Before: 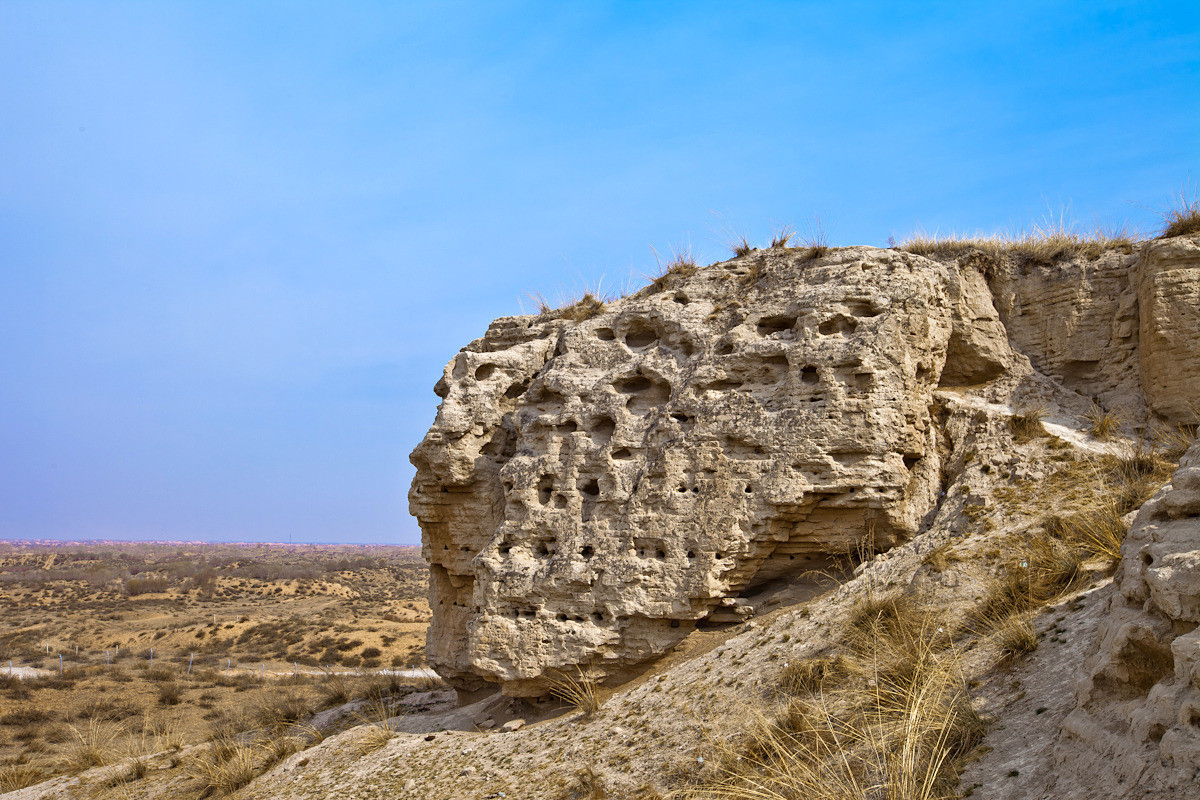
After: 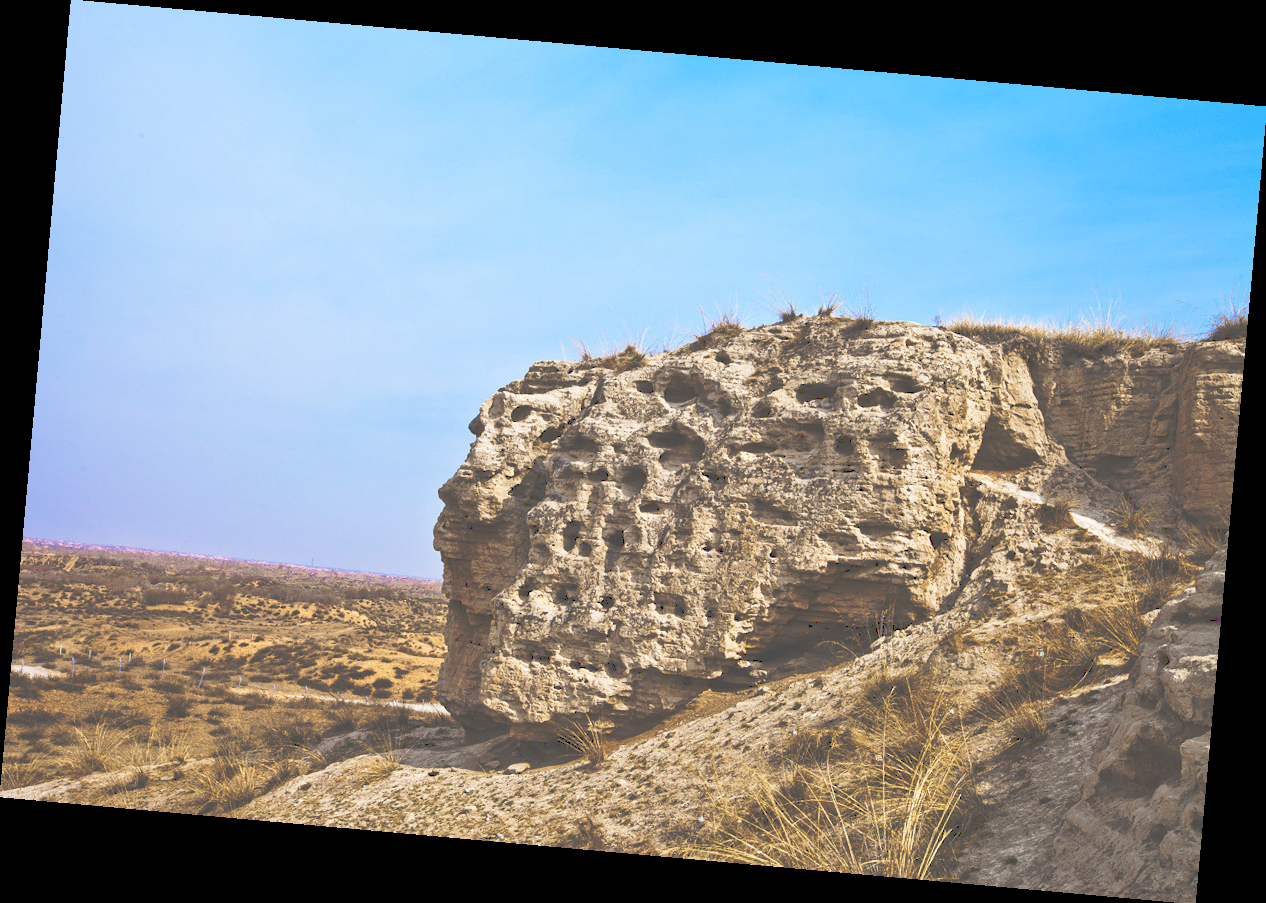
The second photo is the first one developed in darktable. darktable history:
rotate and perspective: rotation 5.12°, automatic cropping off
tone curve: curves: ch0 [(0, 0) (0.003, 0.319) (0.011, 0.319) (0.025, 0.323) (0.044, 0.323) (0.069, 0.327) (0.1, 0.33) (0.136, 0.338) (0.177, 0.348) (0.224, 0.361) (0.277, 0.374) (0.335, 0.398) (0.399, 0.444) (0.468, 0.516) (0.543, 0.595) (0.623, 0.694) (0.709, 0.793) (0.801, 0.883) (0.898, 0.942) (1, 1)], preserve colors none
color calibration: x 0.342, y 0.356, temperature 5122 K
